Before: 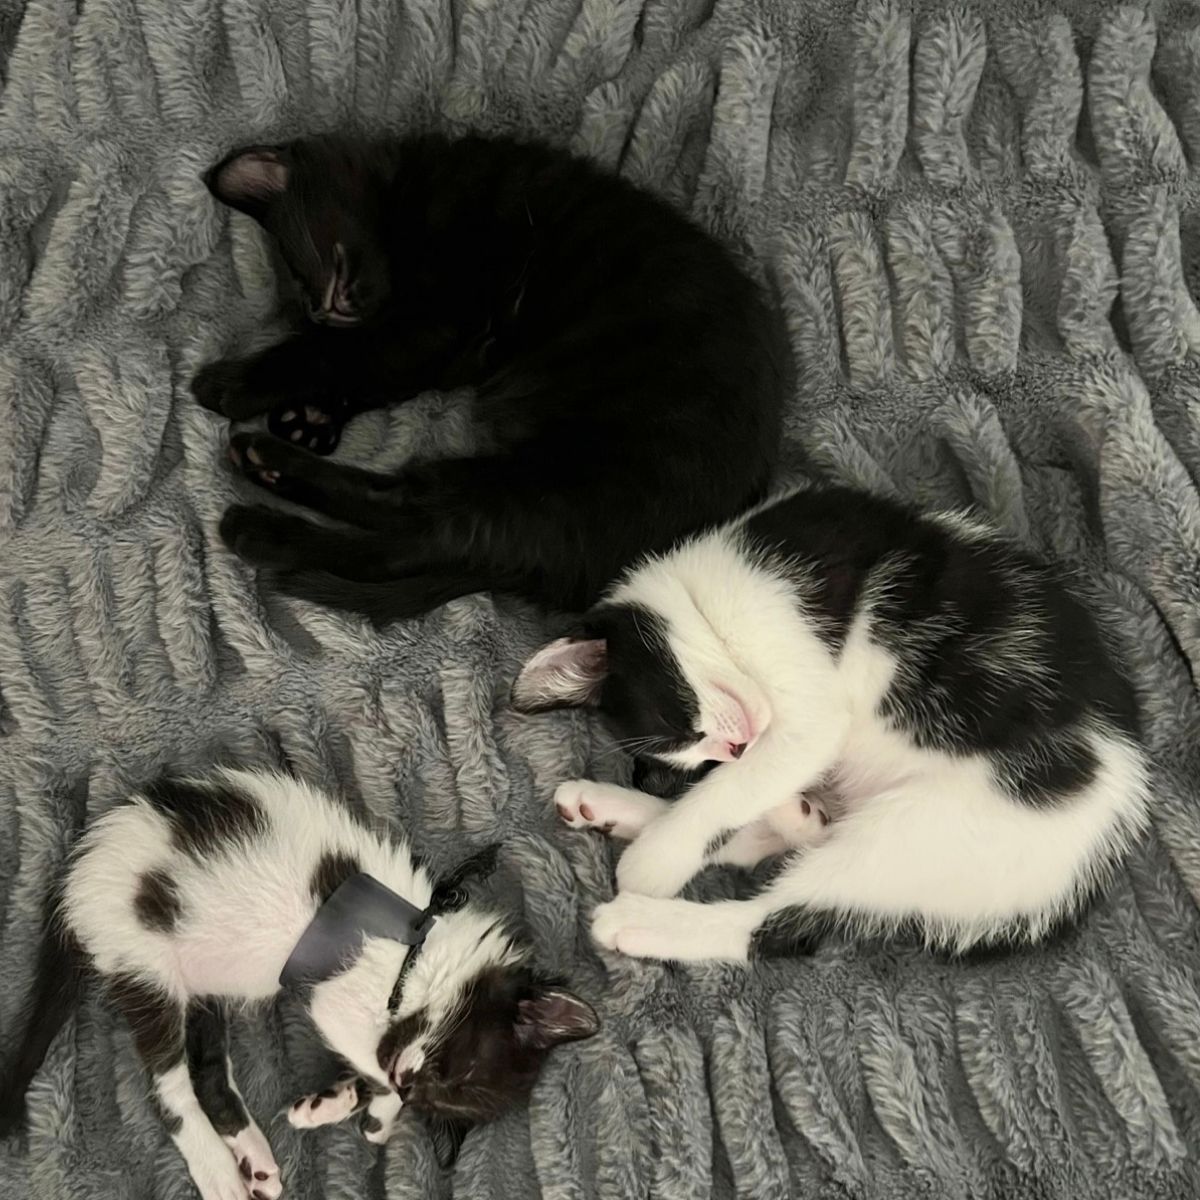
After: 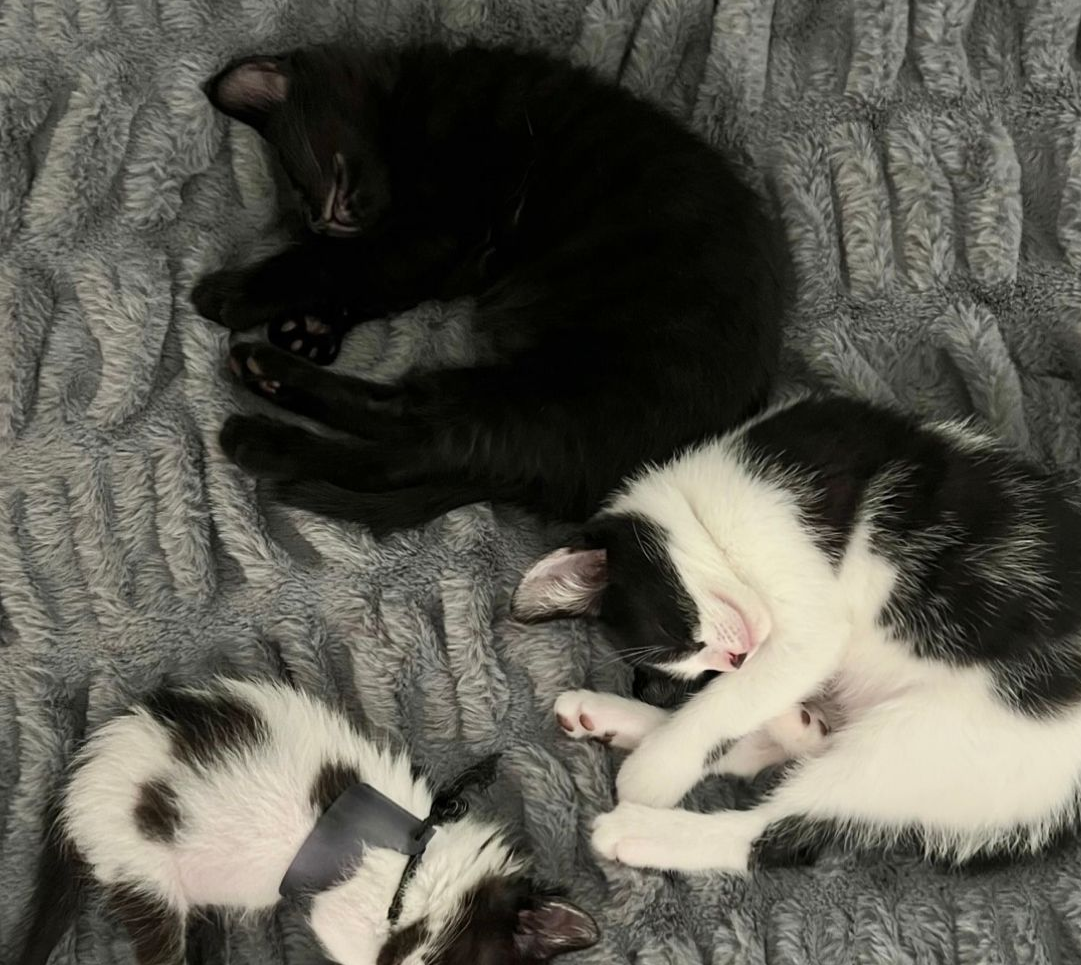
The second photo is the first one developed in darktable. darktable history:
crop: top 7.557%, right 9.84%, bottom 11.948%
